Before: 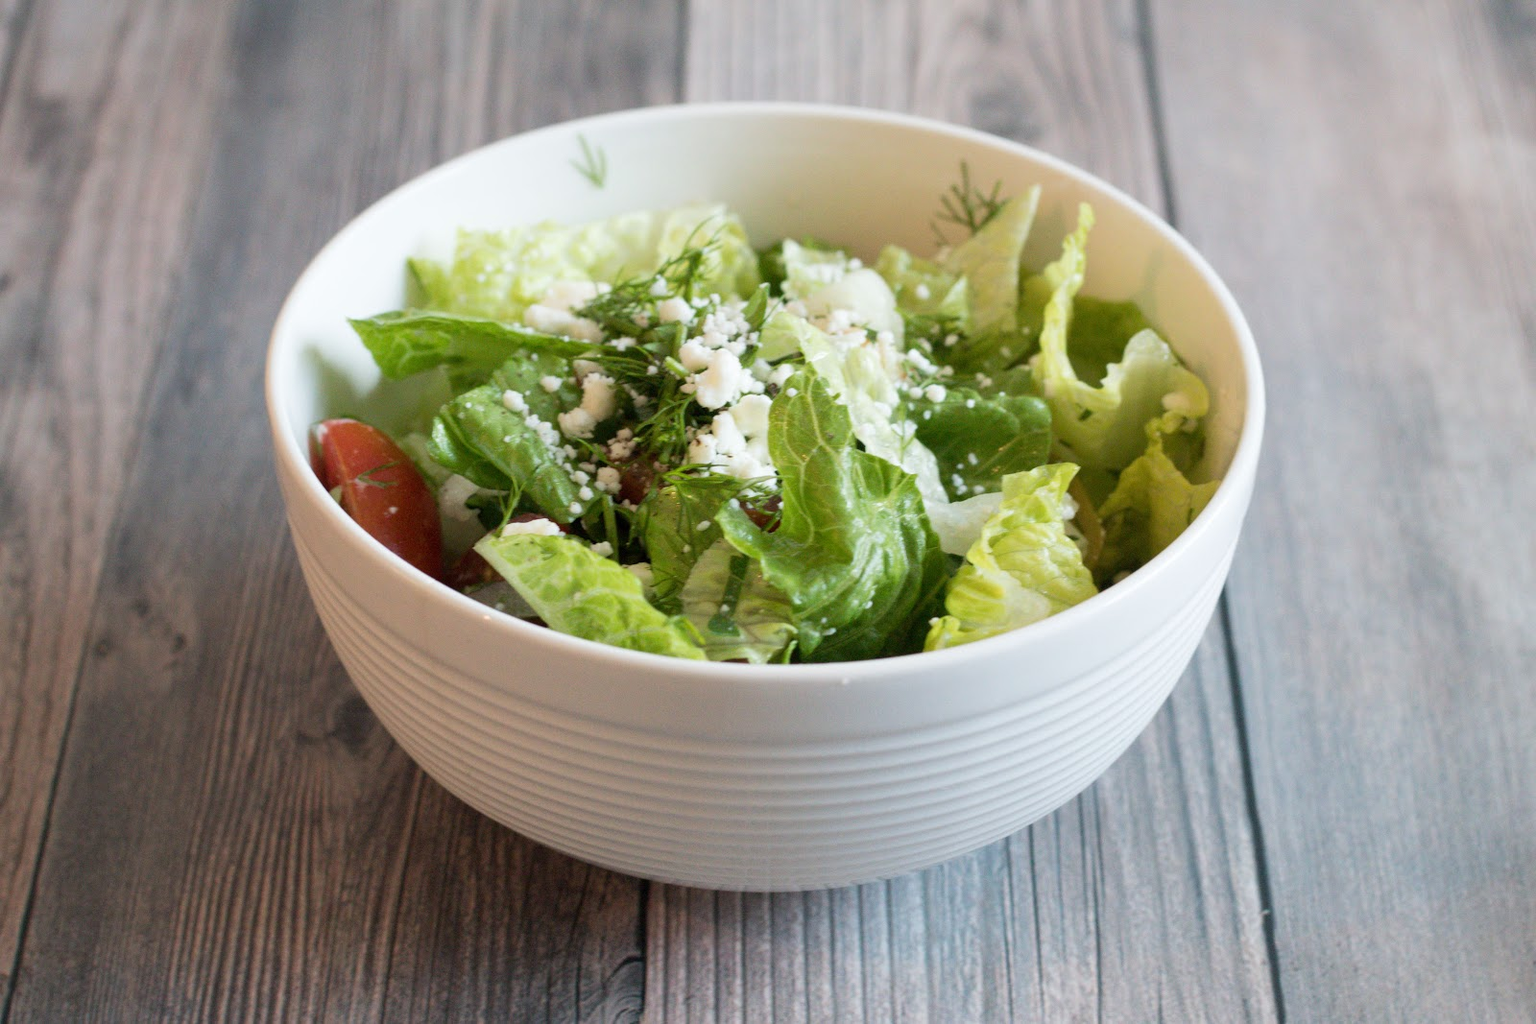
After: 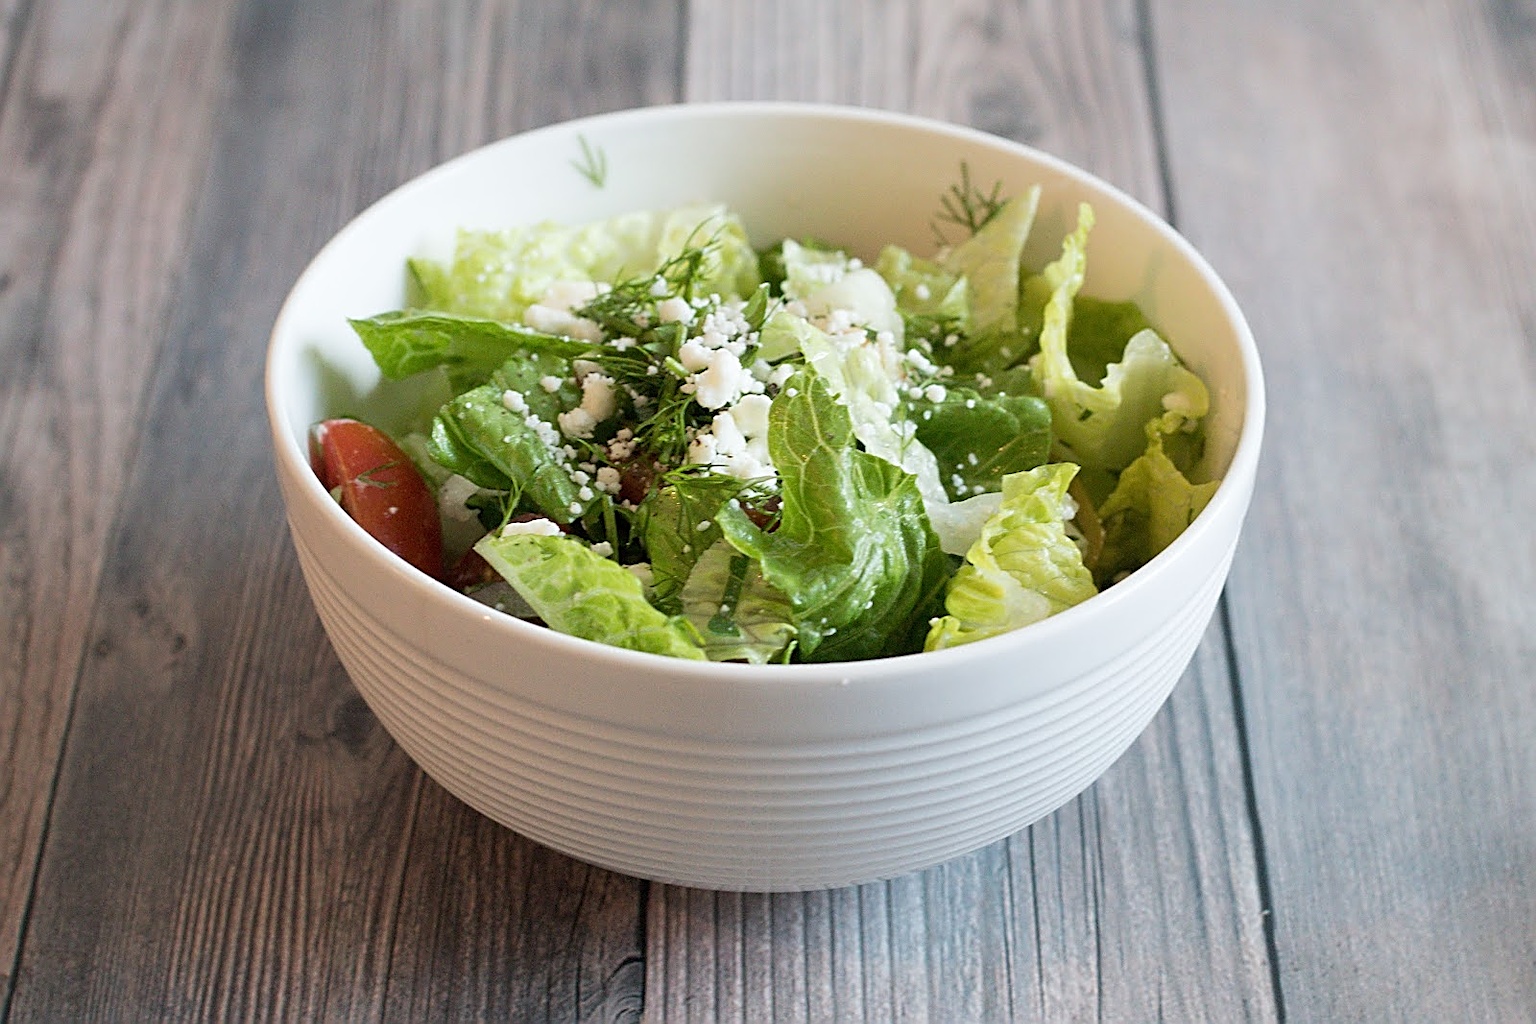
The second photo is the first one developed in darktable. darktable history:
sharpen: amount 0.996
